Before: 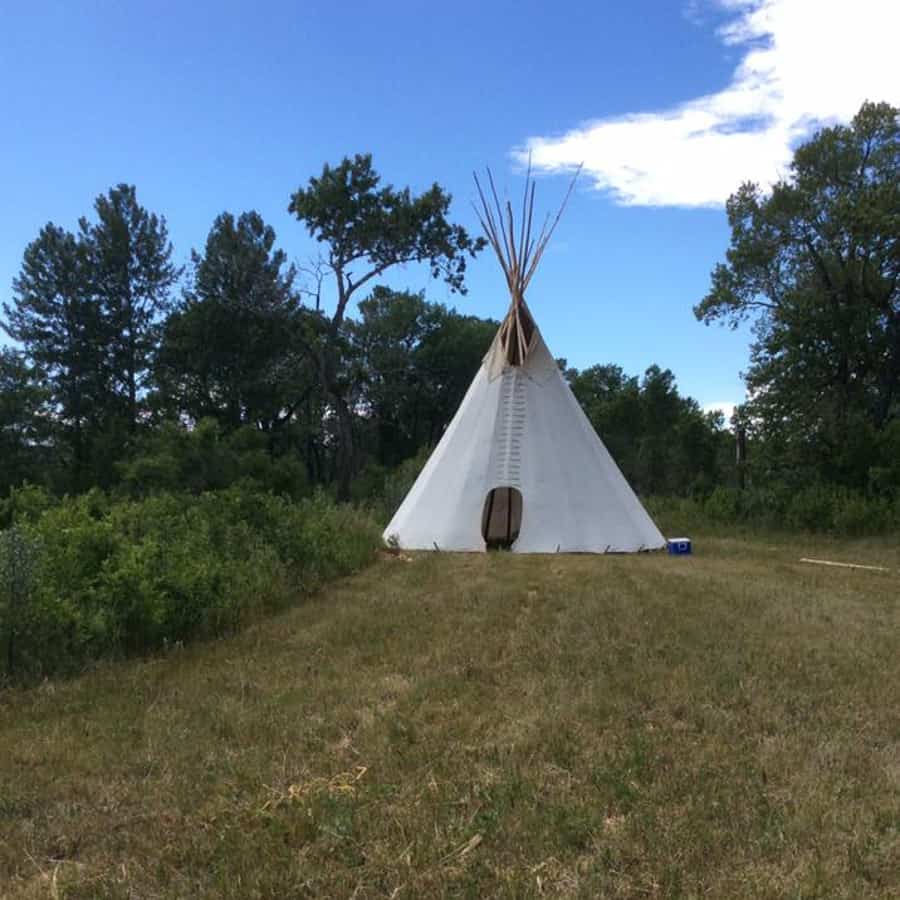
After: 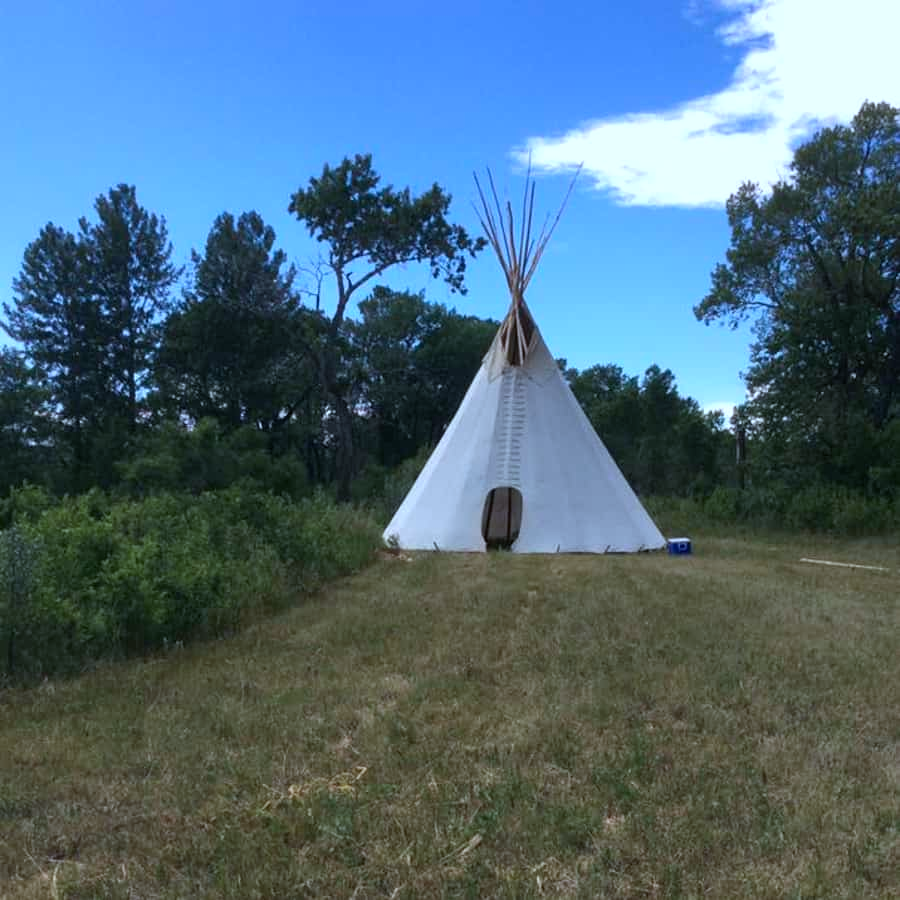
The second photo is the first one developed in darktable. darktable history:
color calibration: x 0.38, y 0.39, temperature 4084.83 K
